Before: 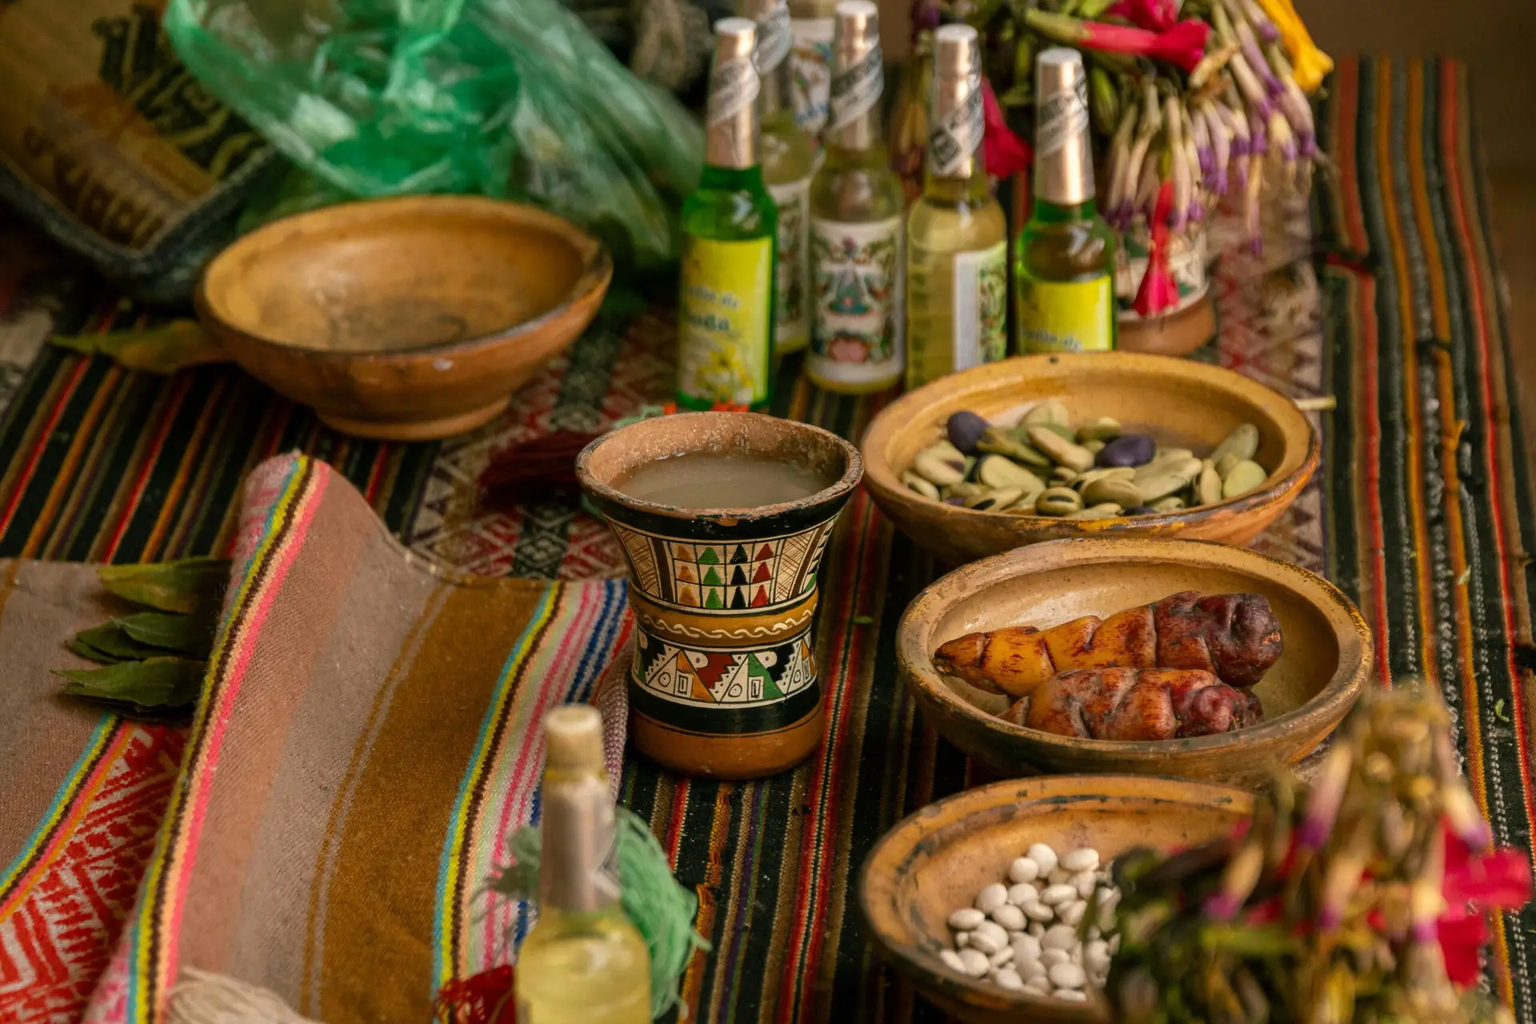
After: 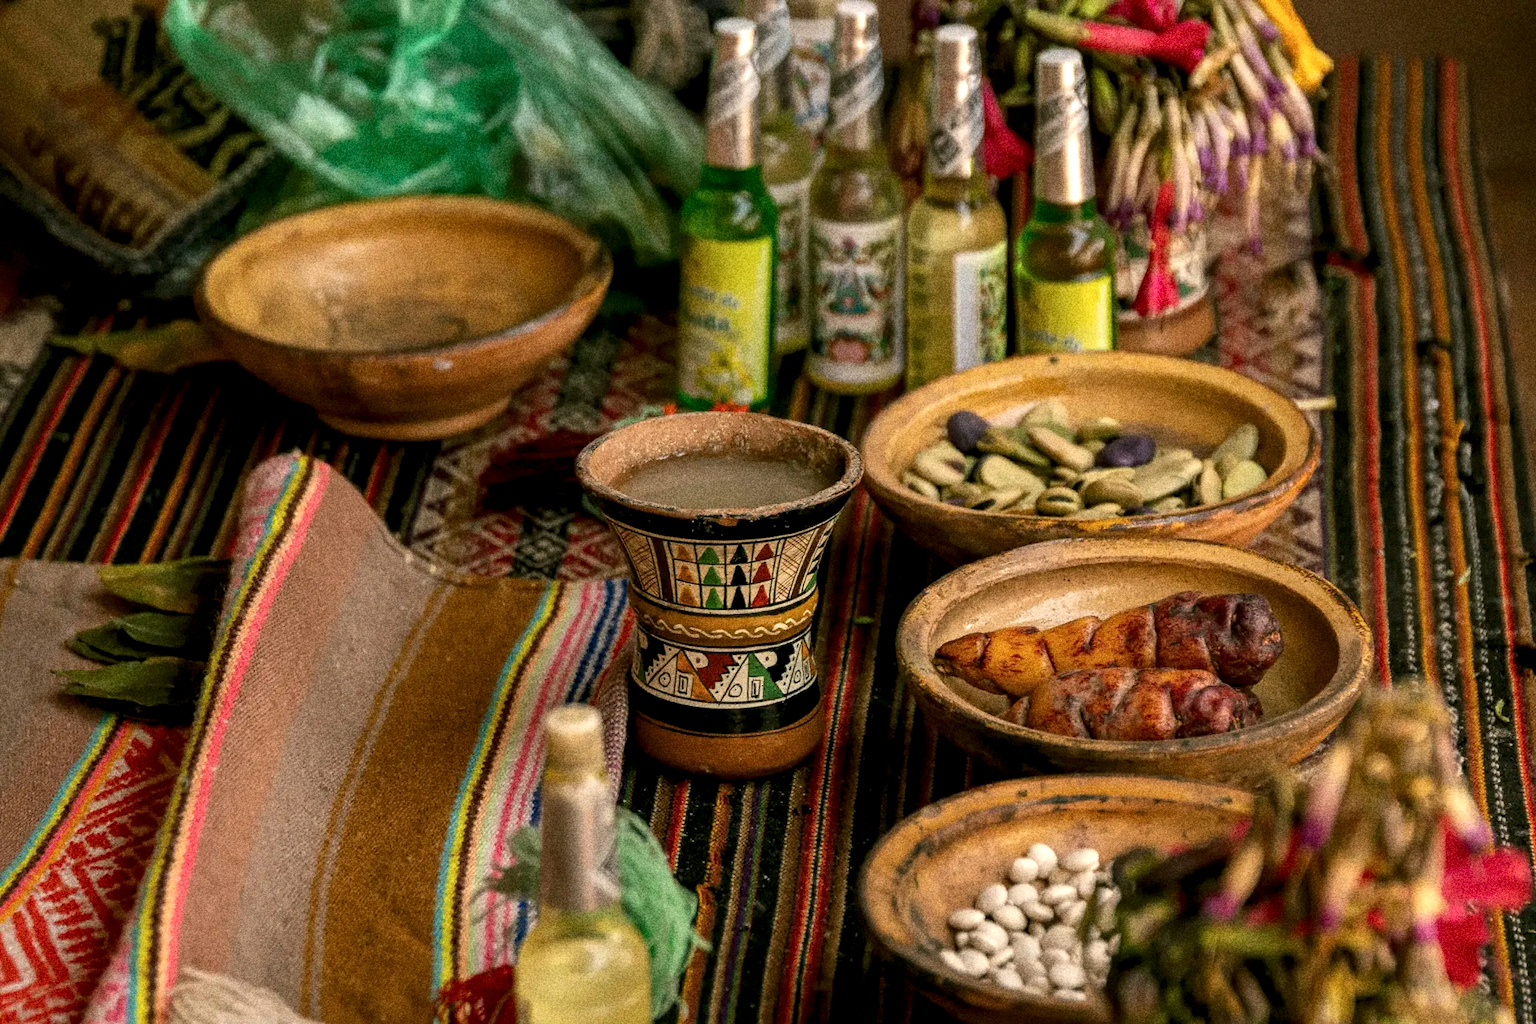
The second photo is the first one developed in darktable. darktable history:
local contrast: highlights 123%, shadows 126%, detail 140%, midtone range 0.254
grain: coarseness 14.49 ISO, strength 48.04%, mid-tones bias 35%
